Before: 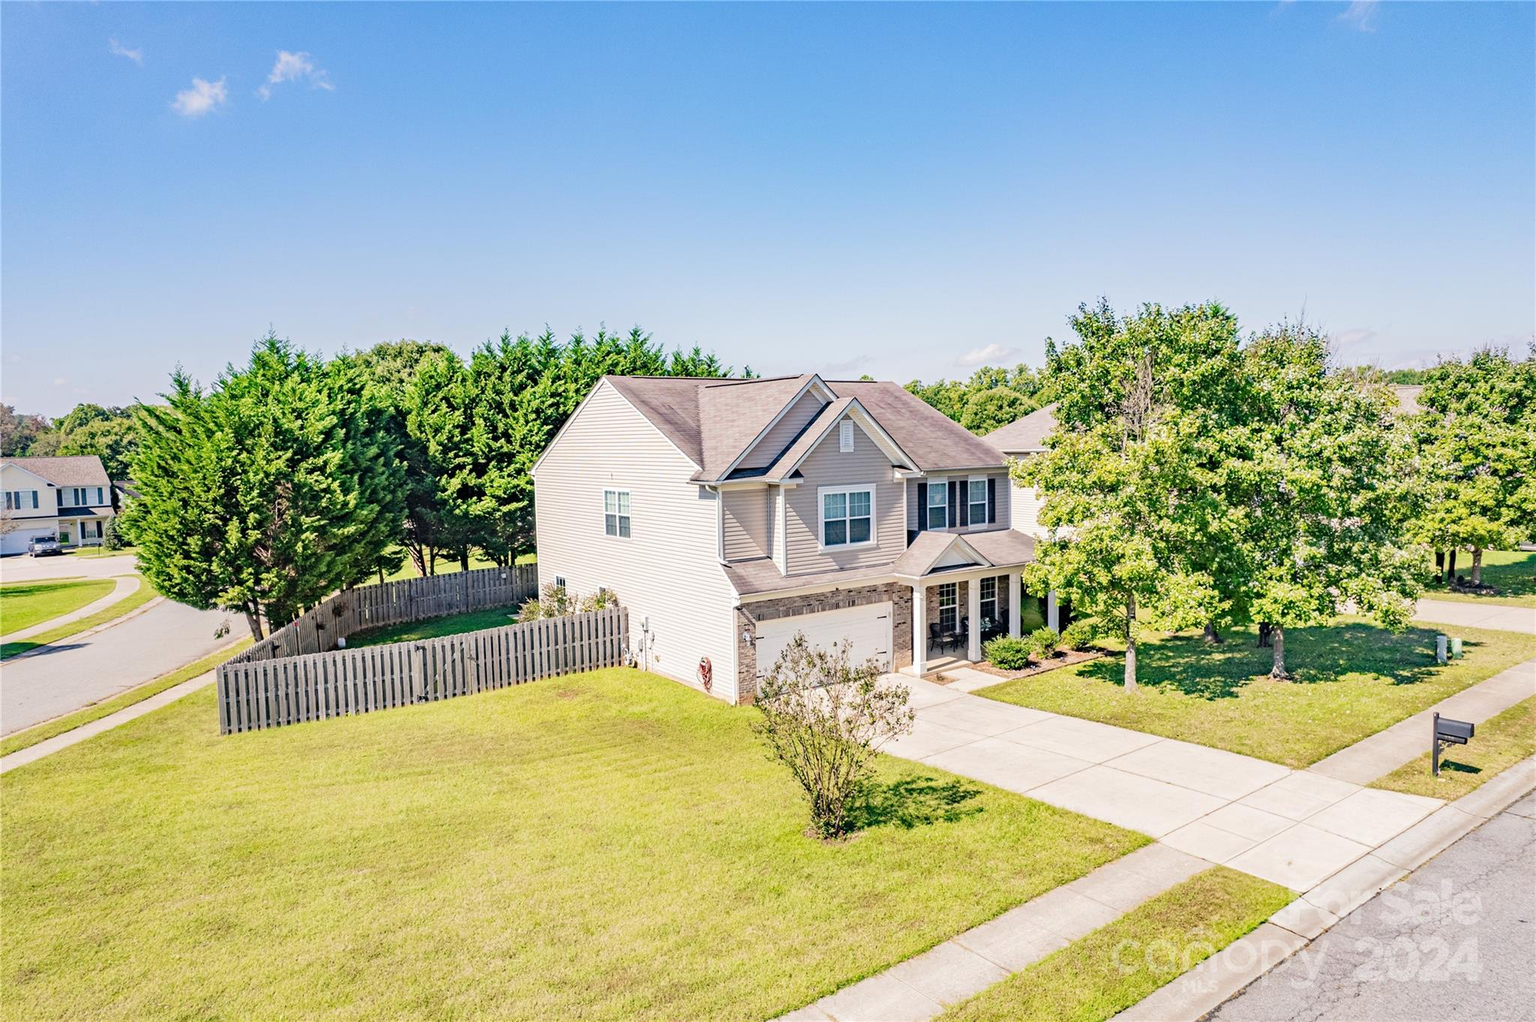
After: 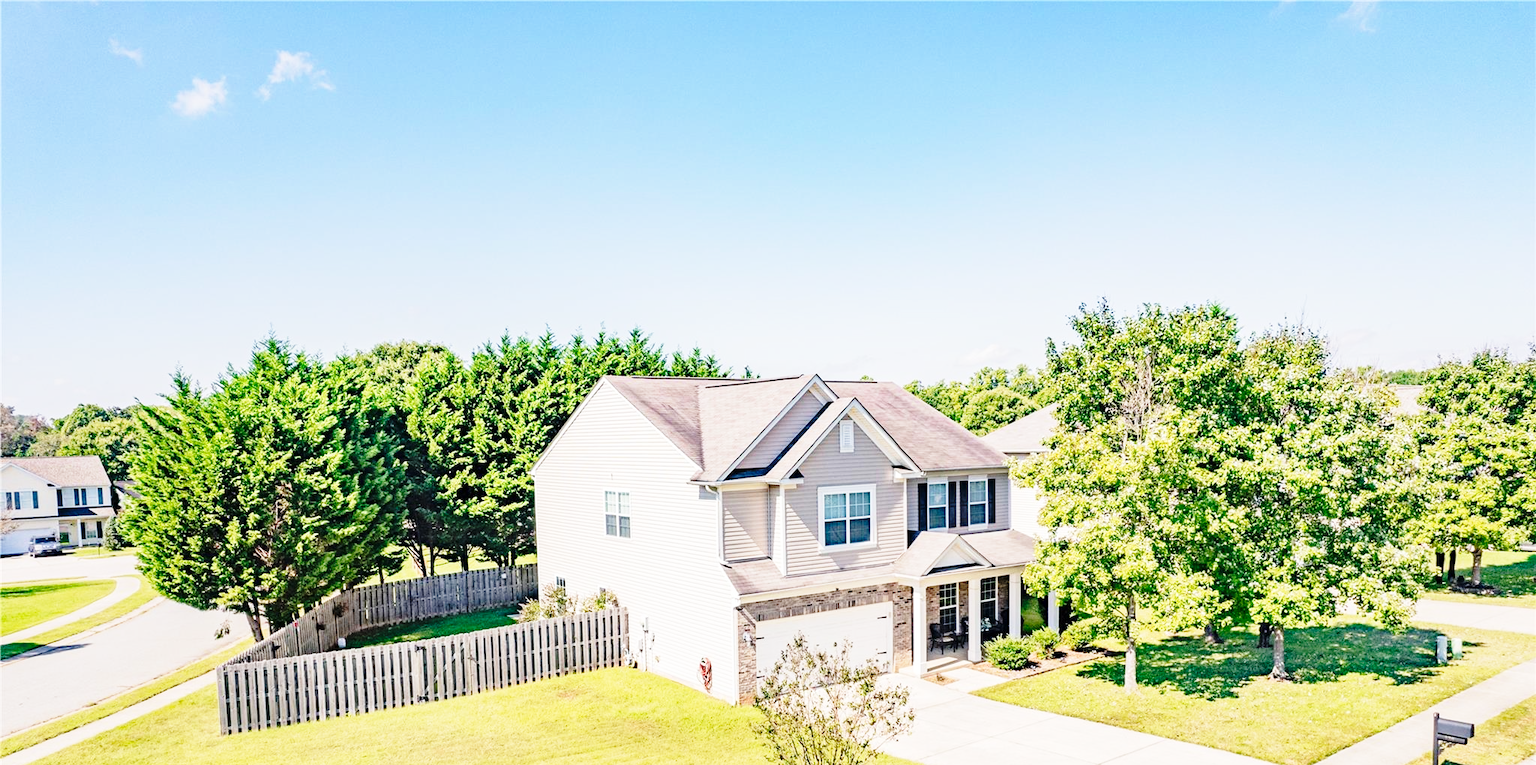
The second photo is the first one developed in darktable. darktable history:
base curve: curves: ch0 [(0, 0) (0.028, 0.03) (0.121, 0.232) (0.46, 0.748) (0.859, 0.968) (1, 1)], preserve colors none
crop: bottom 24.967%
